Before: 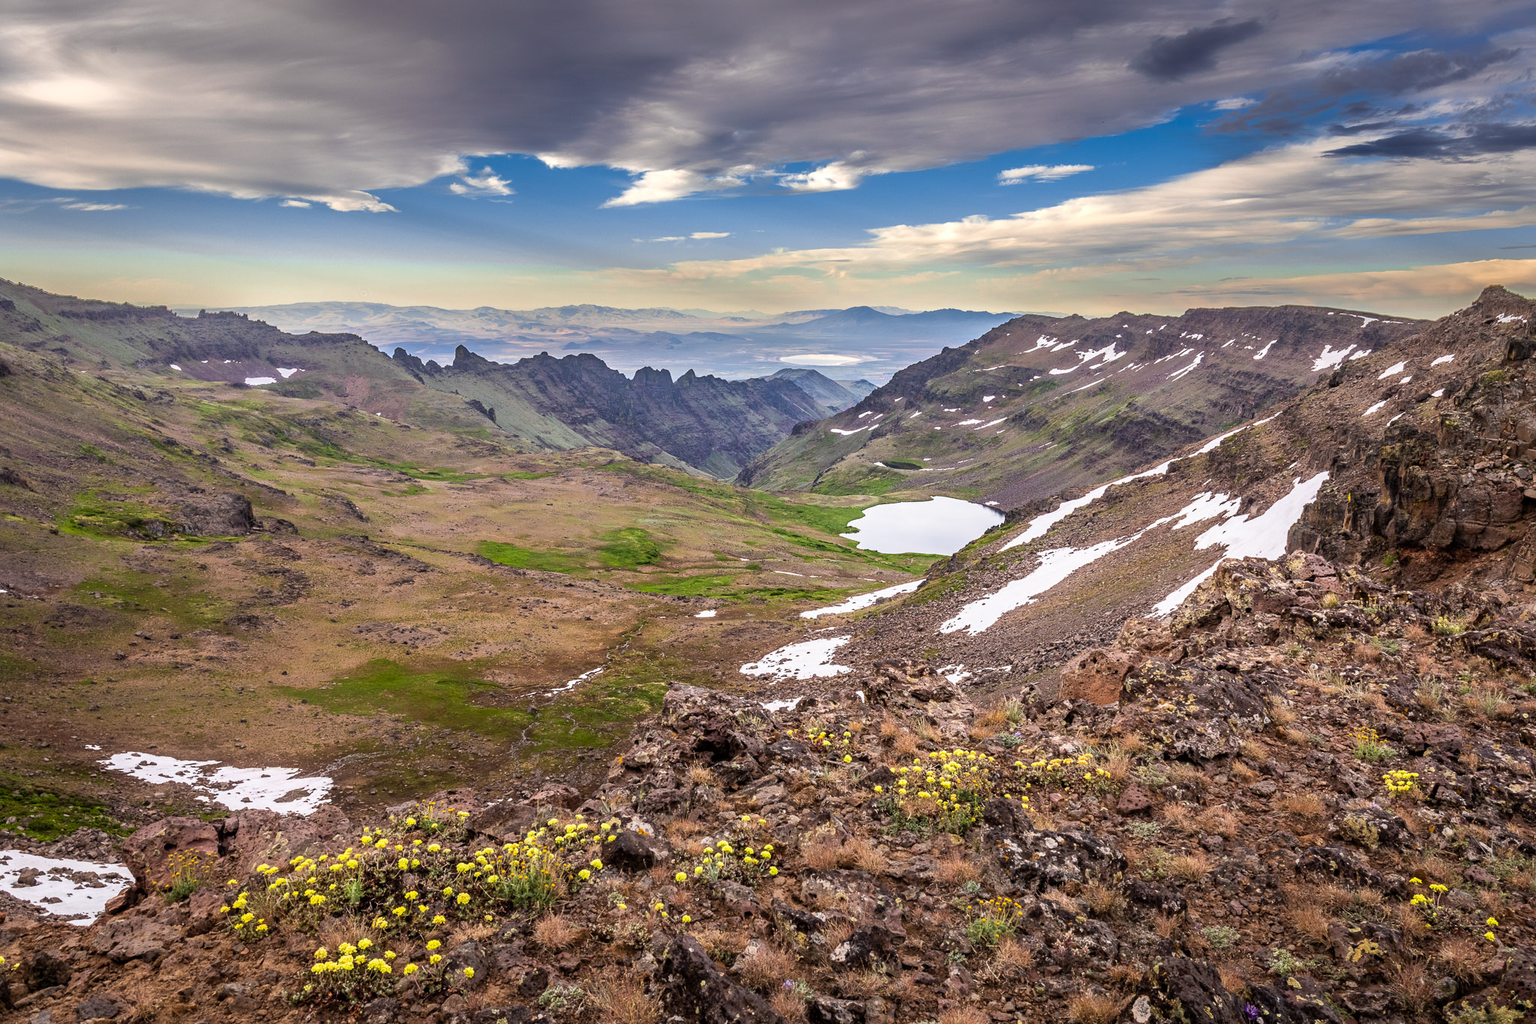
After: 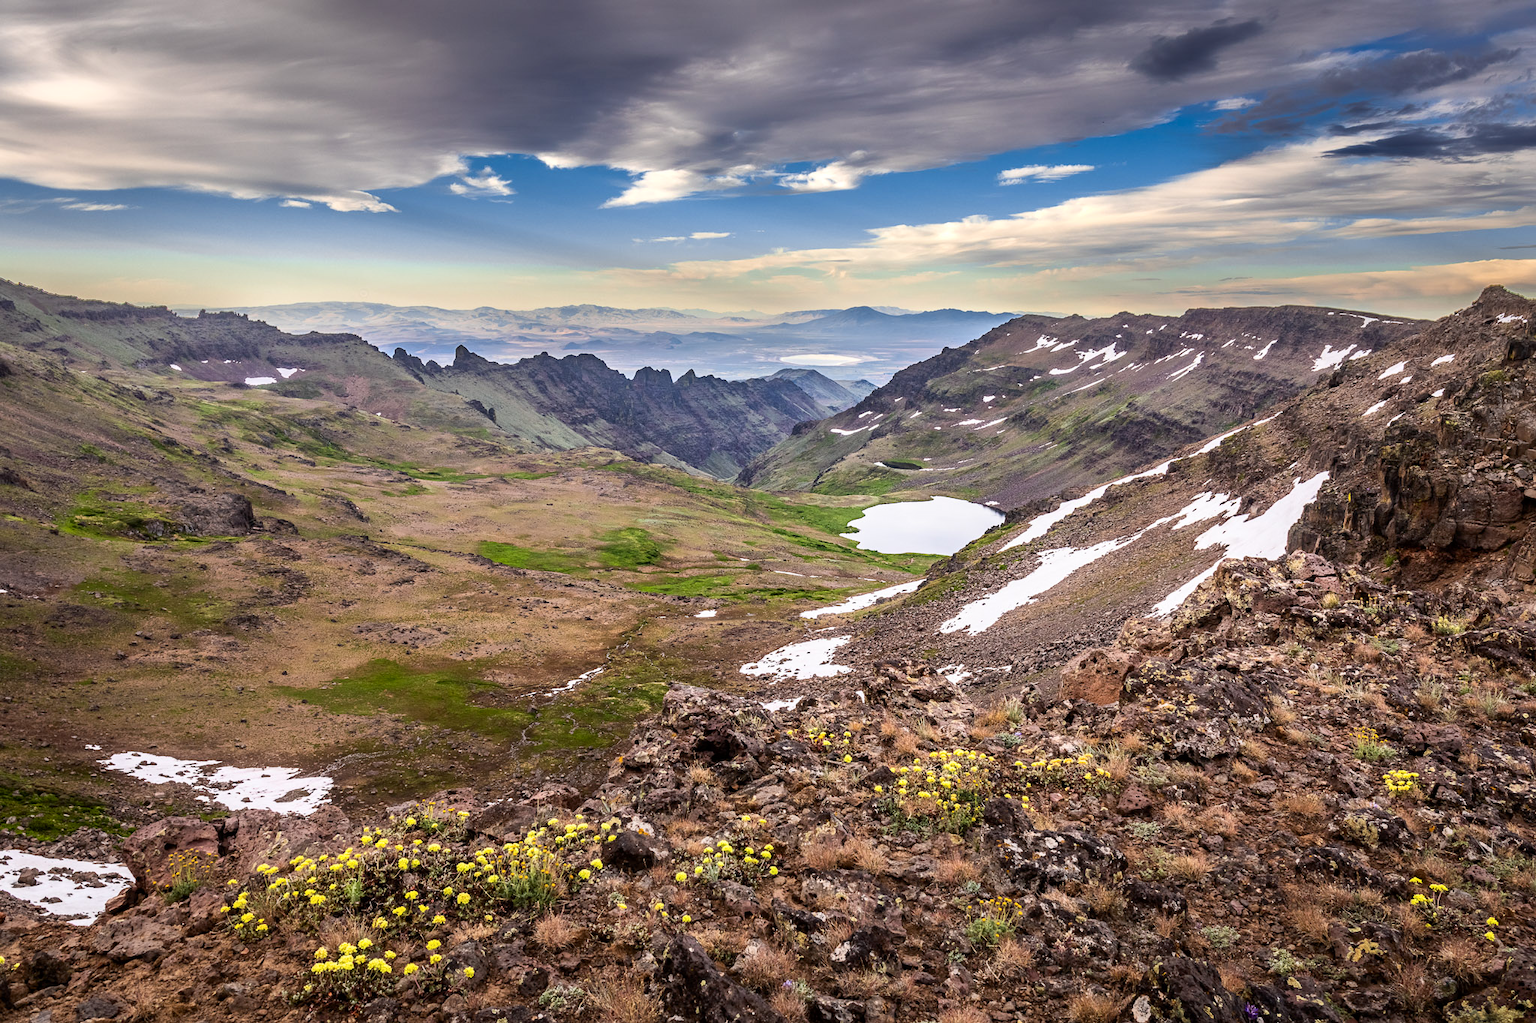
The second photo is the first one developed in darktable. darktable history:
contrast brightness saturation: contrast 0.142
